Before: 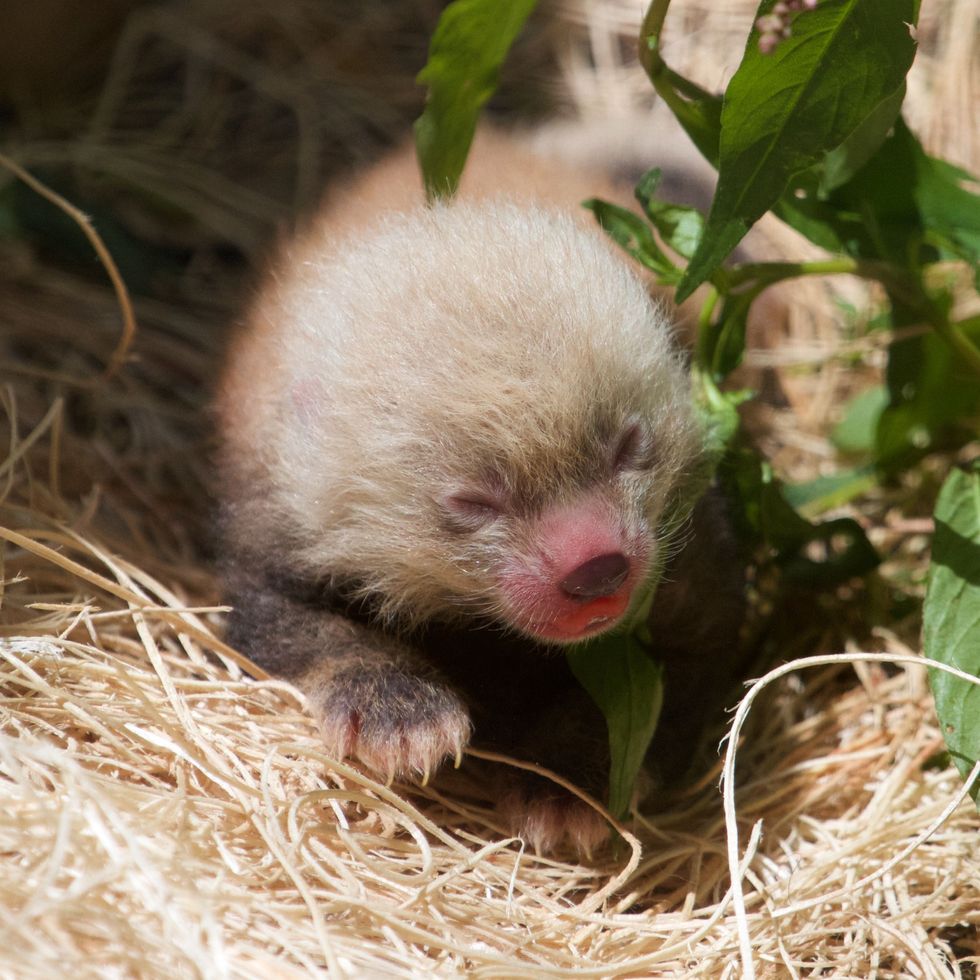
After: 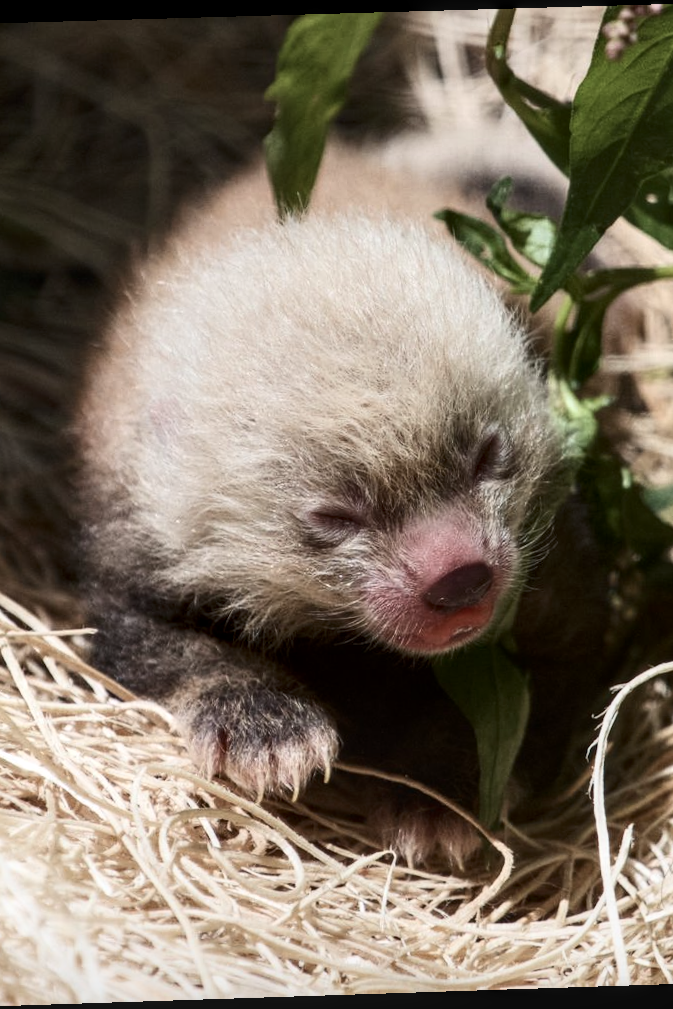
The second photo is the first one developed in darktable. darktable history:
crop and rotate: left 15.446%, right 17.836%
contrast brightness saturation: contrast 0.25, saturation -0.31
local contrast: detail 130%
rotate and perspective: rotation -1.77°, lens shift (horizontal) 0.004, automatic cropping off
